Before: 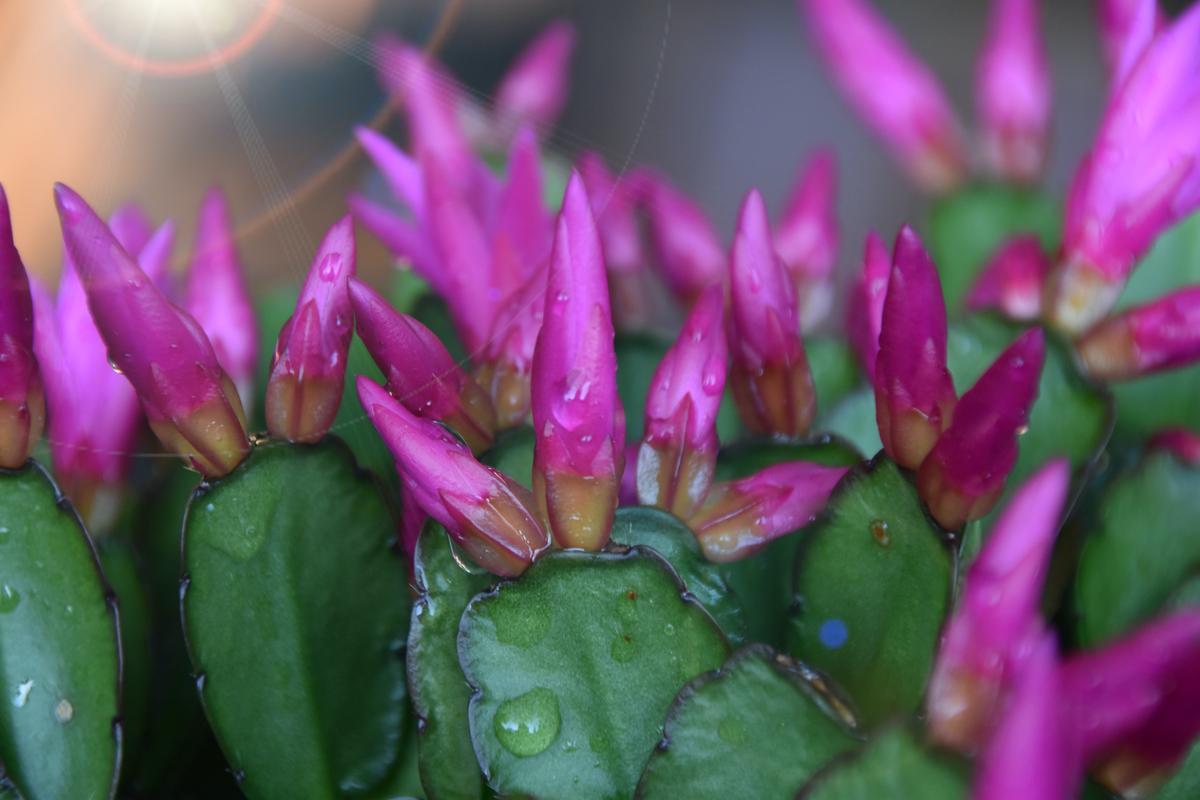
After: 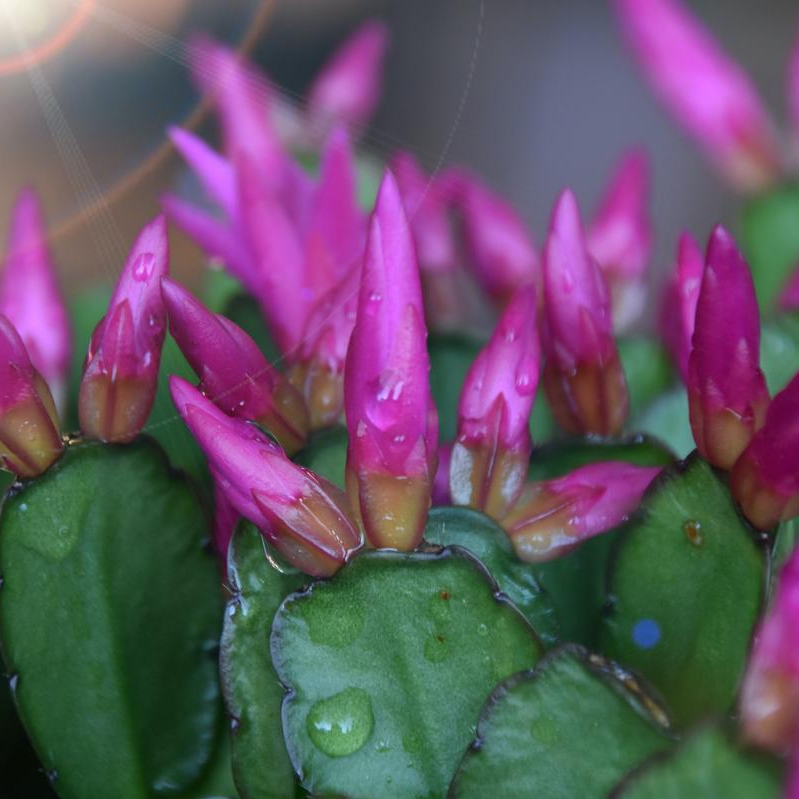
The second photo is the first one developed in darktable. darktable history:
crop and rotate: left 15.622%, right 17.741%
